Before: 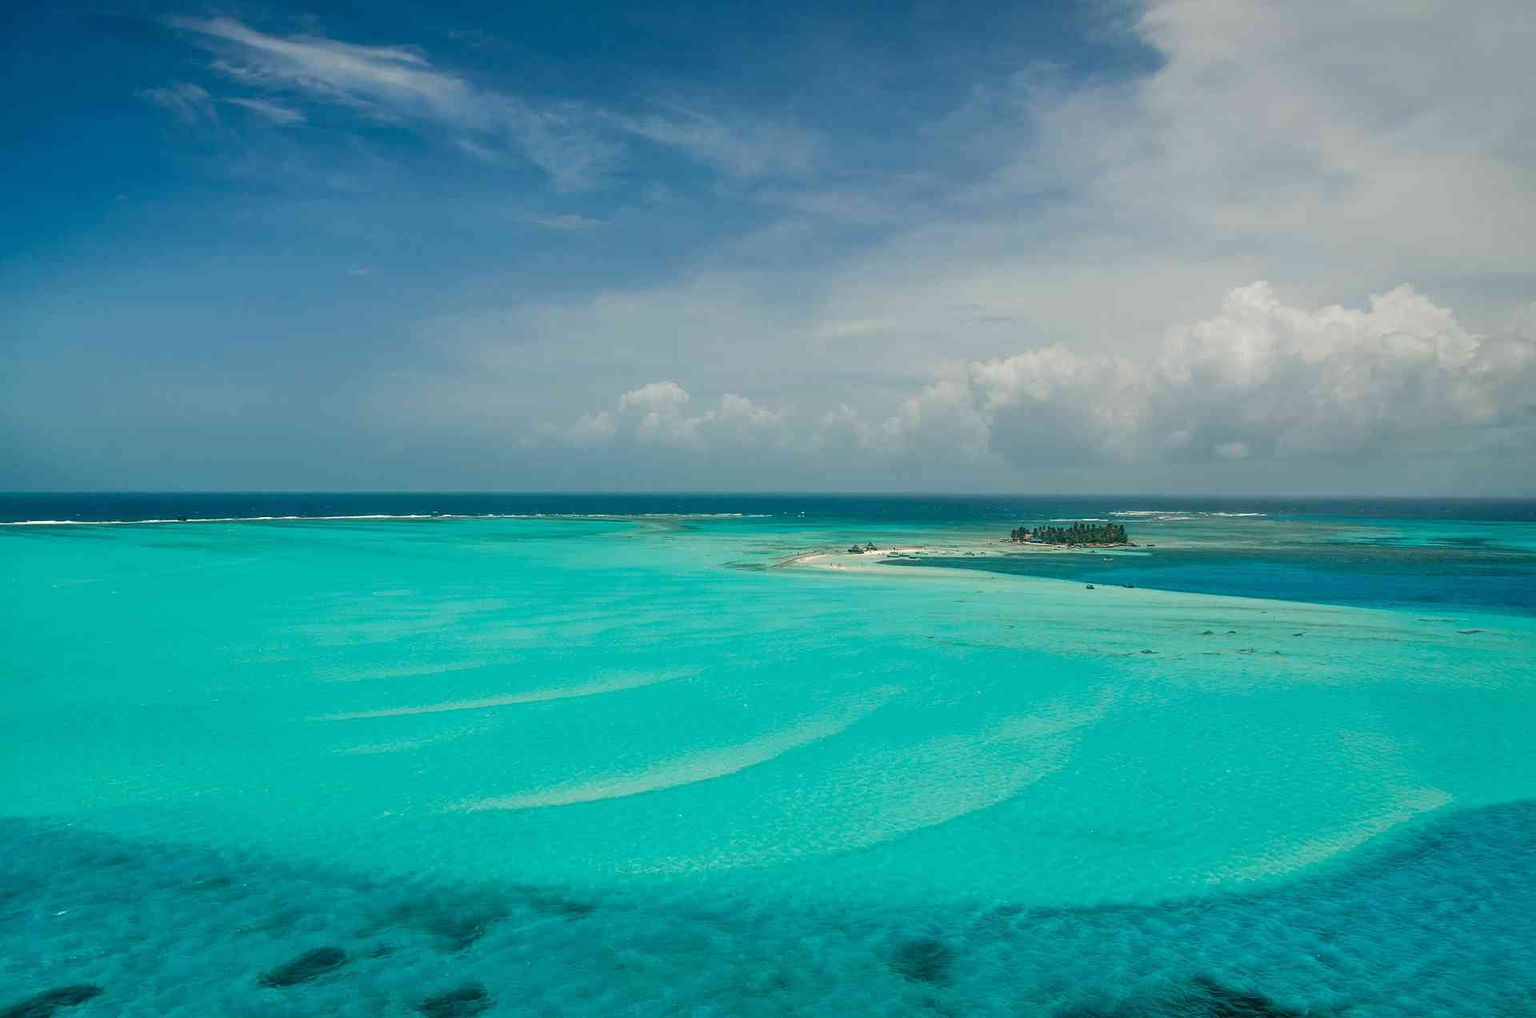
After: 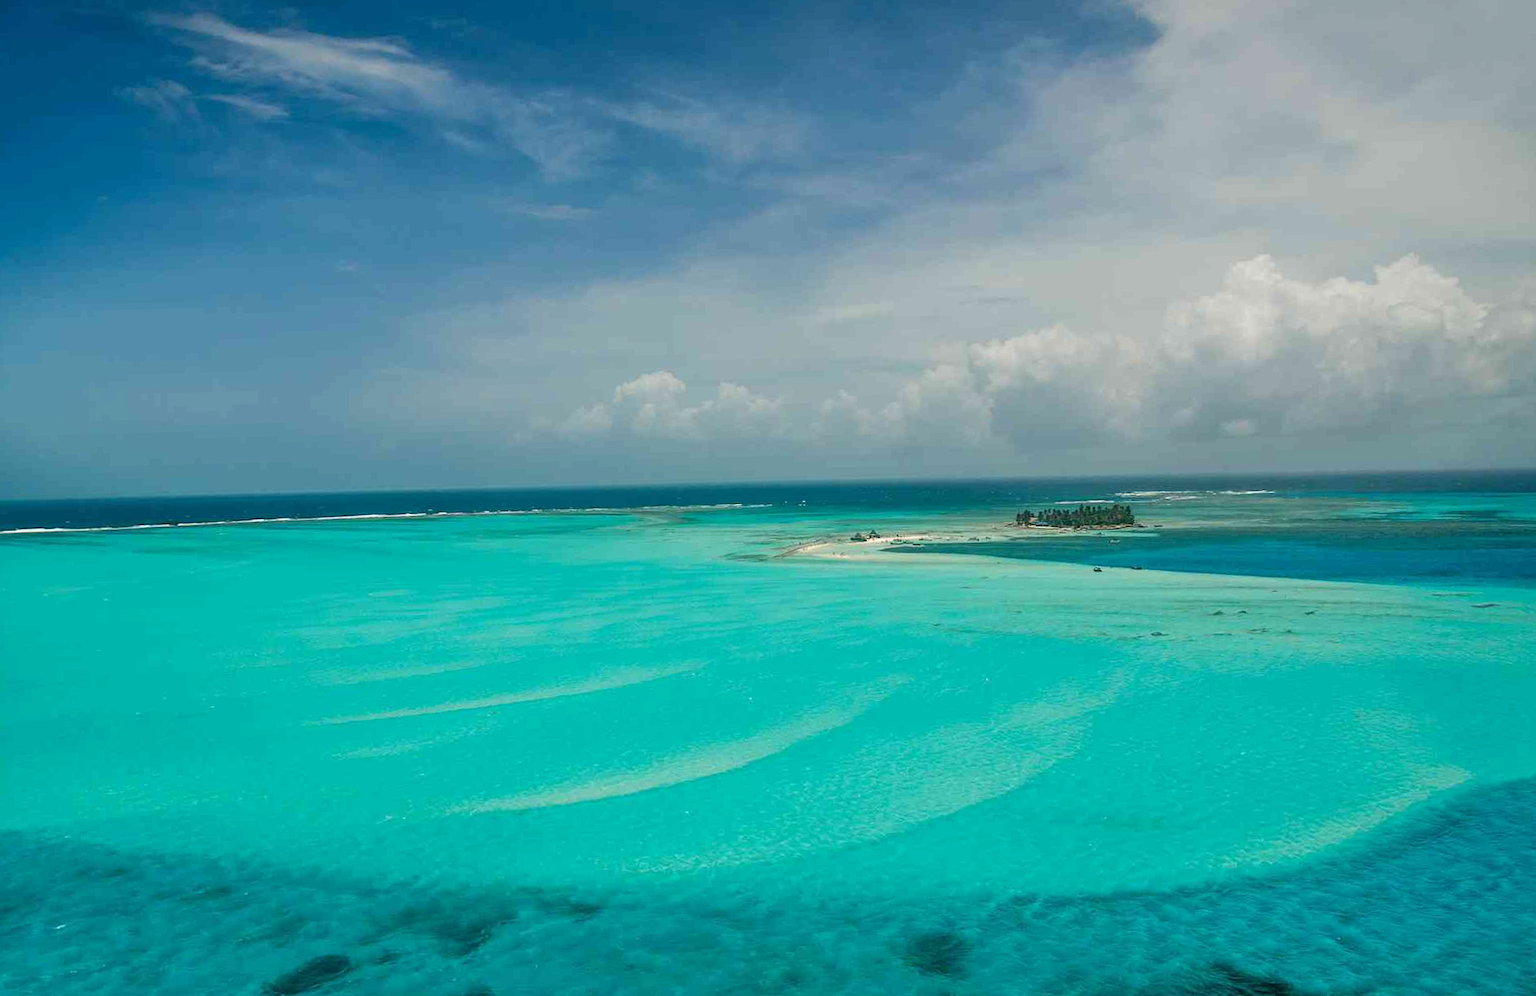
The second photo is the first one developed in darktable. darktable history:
rotate and perspective: rotation -1.42°, crop left 0.016, crop right 0.984, crop top 0.035, crop bottom 0.965
levels: levels [0, 0.492, 0.984]
